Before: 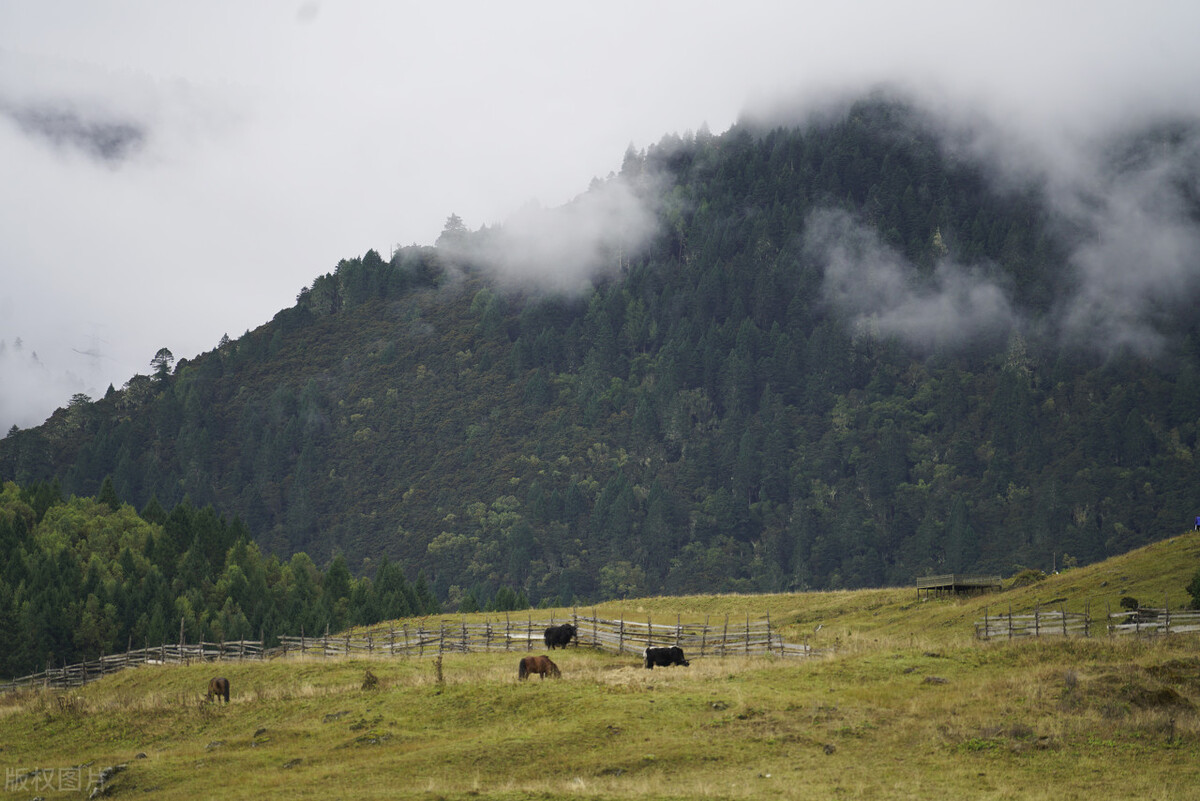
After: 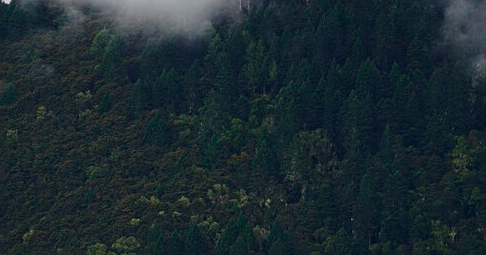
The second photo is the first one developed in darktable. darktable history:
local contrast: detail 110%
sharpen: amount 0.49
contrast brightness saturation: contrast 0.13, brightness -0.224, saturation 0.145
tone equalizer: edges refinement/feathering 500, mask exposure compensation -1.57 EV, preserve details no
crop: left 31.723%, top 32.341%, right 27.699%, bottom 35.747%
